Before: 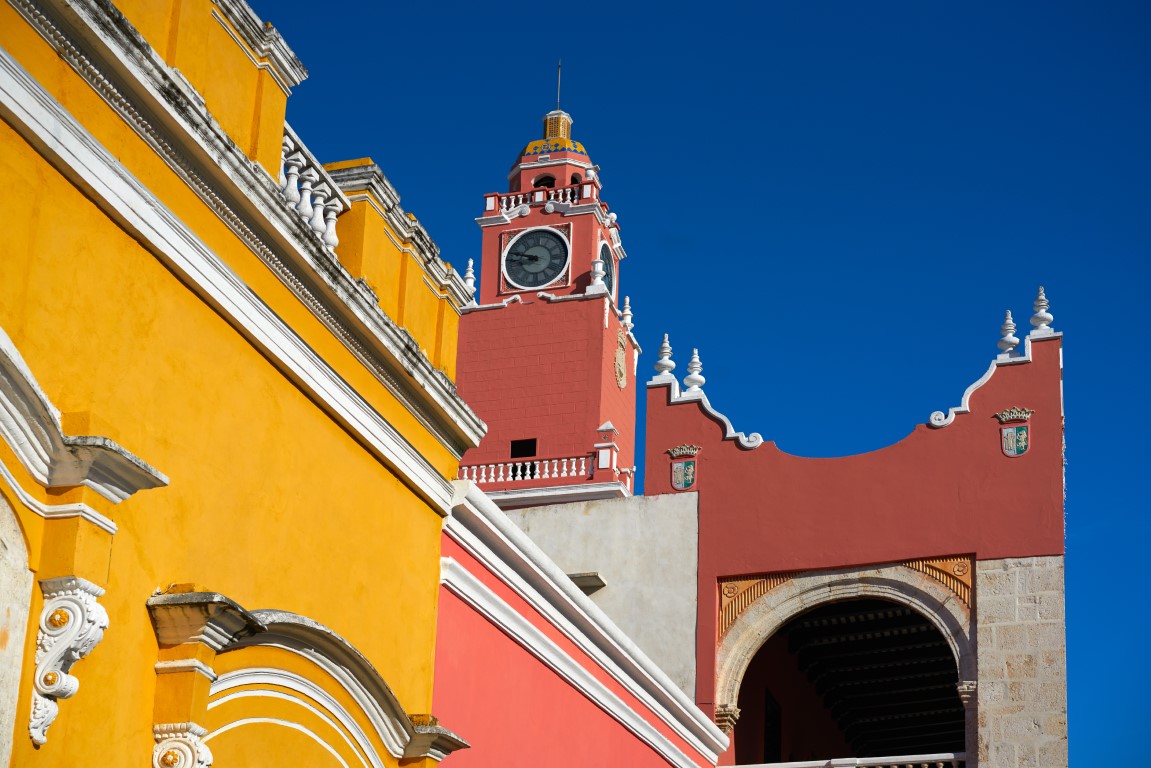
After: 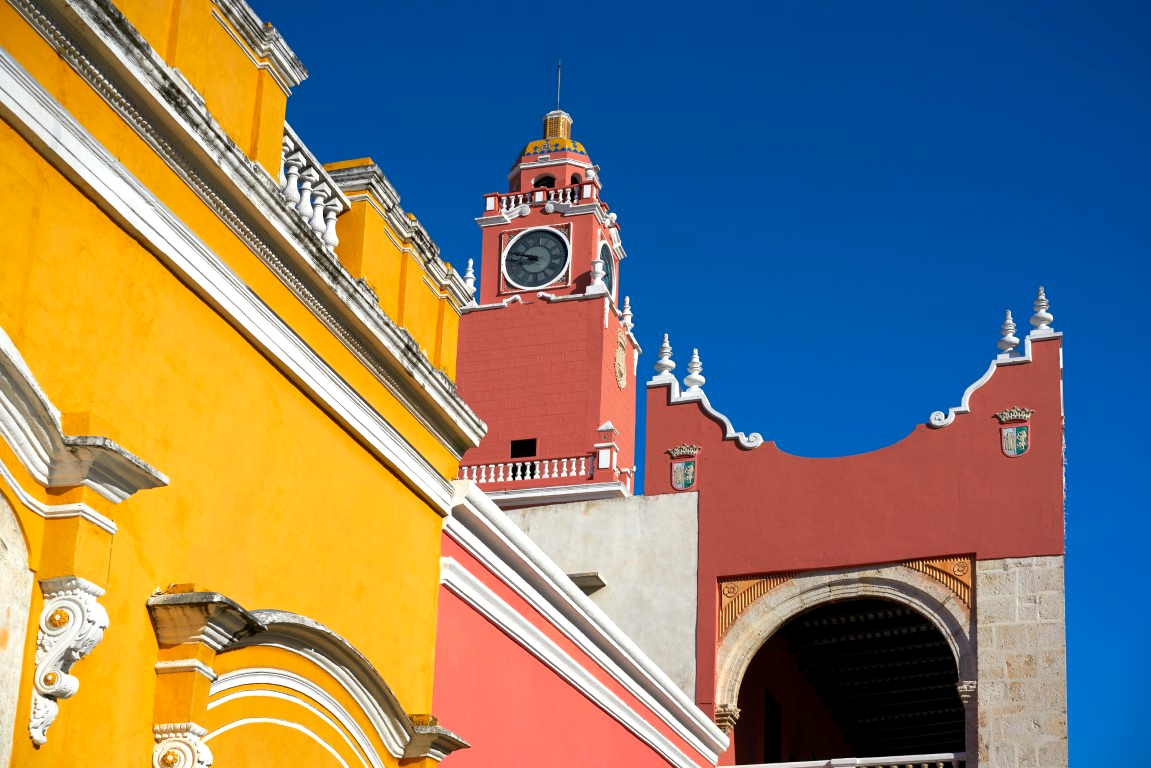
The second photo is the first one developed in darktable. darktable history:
exposure: black level correction 0.002, exposure 0.296 EV, compensate highlight preservation false
